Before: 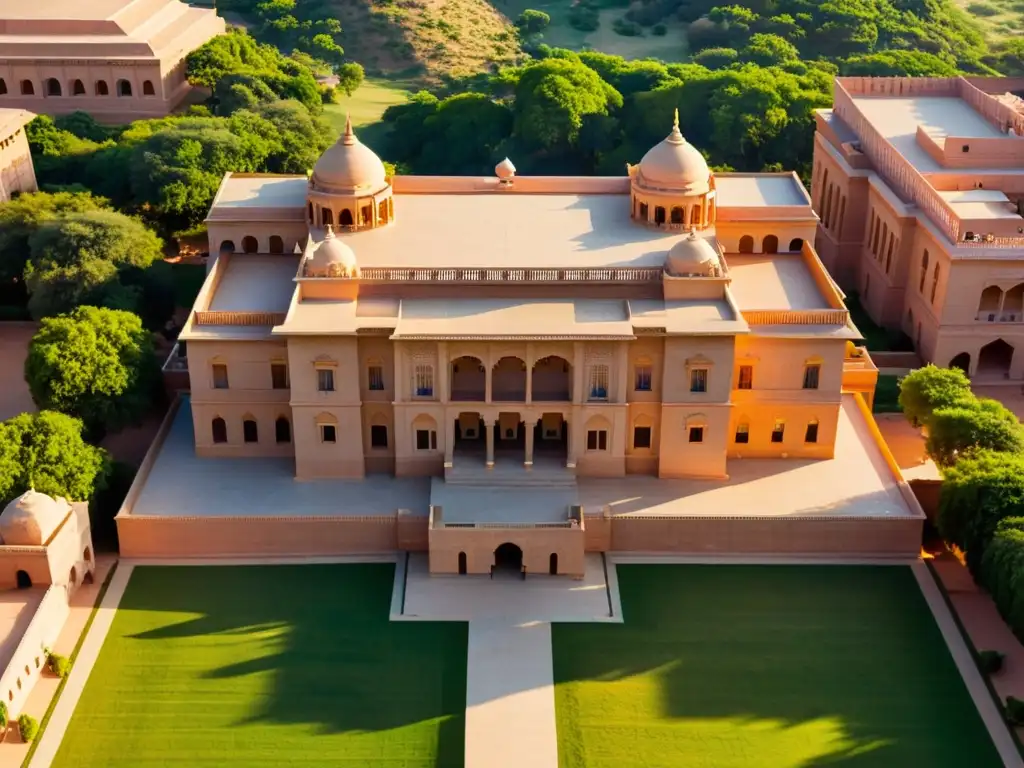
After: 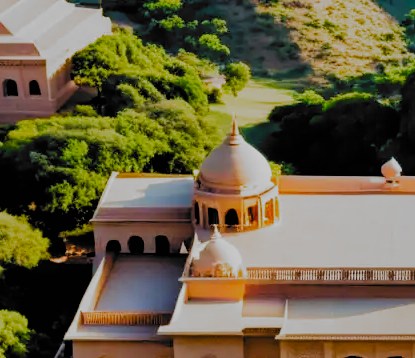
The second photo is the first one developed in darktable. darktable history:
crop and rotate: left 11.192%, top 0.052%, right 48.256%, bottom 53.321%
haze removal: compatibility mode true, adaptive false
shadows and highlights: shadows 39.27, highlights -60.01
filmic rgb: black relative exposure -5.04 EV, white relative exposure 3.52 EV, threshold 6 EV, hardness 3.19, contrast 1.19, highlights saturation mix -28.94%, add noise in highlights 0.002, preserve chrominance no, color science v3 (2019), use custom middle-gray values true, contrast in highlights soft, enable highlight reconstruction true
